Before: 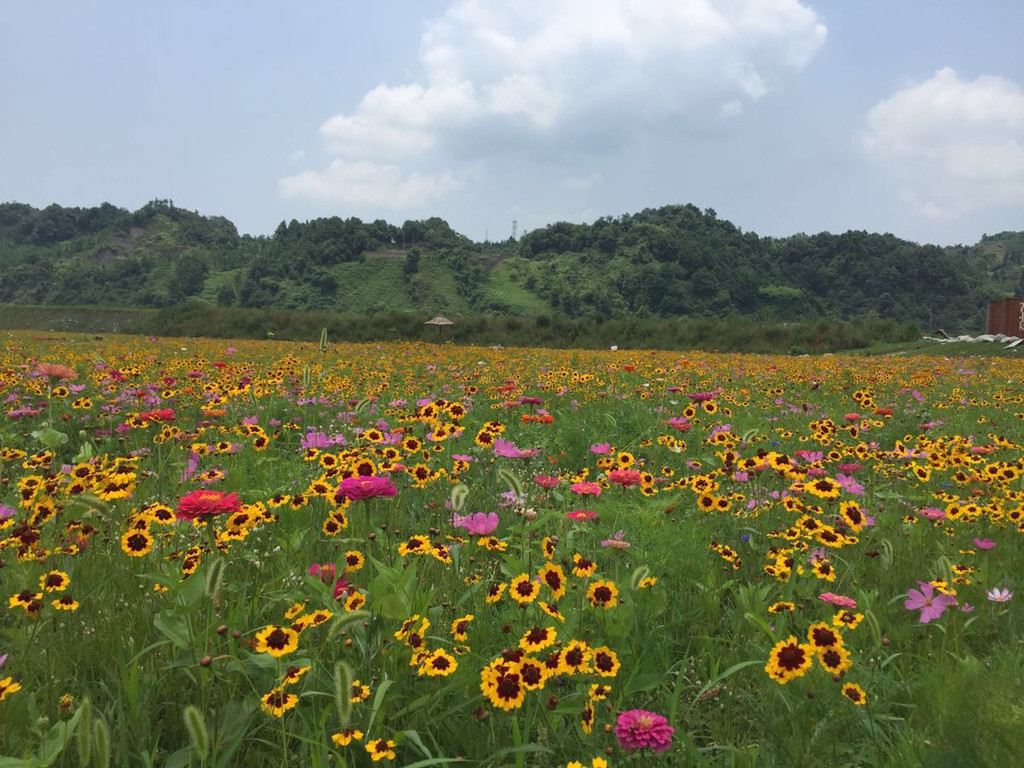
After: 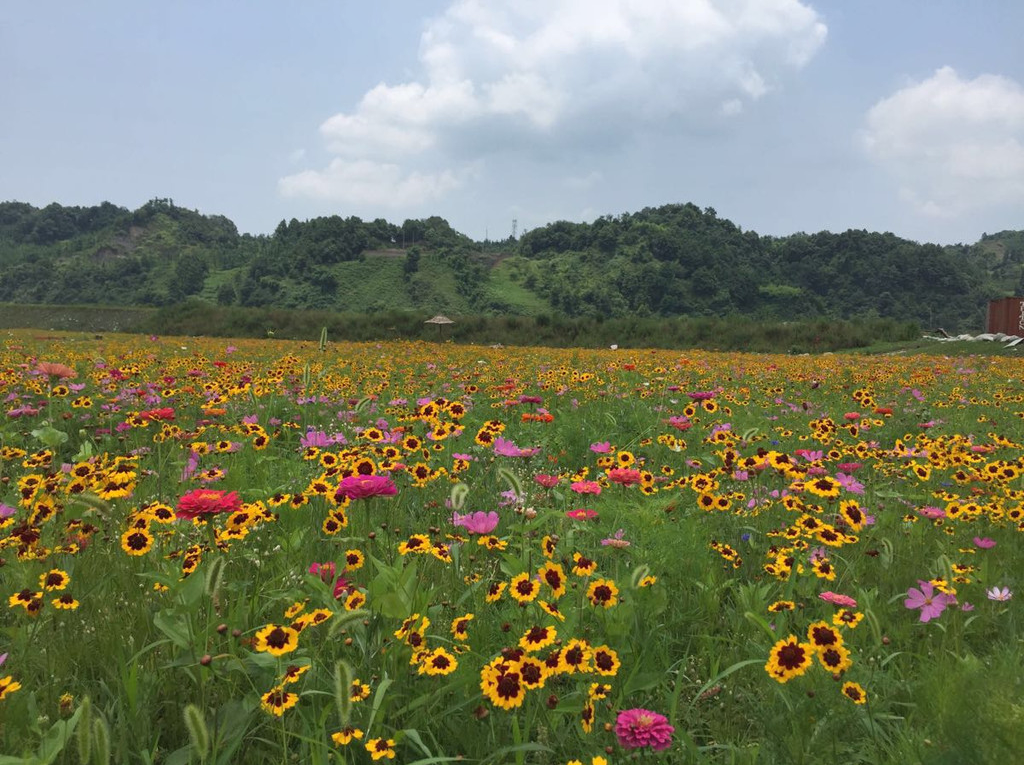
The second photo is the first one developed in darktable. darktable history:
shadows and highlights: shadows 29.21, highlights -28.88, low approximation 0.01, soften with gaussian
crop: top 0.152%, bottom 0.197%
